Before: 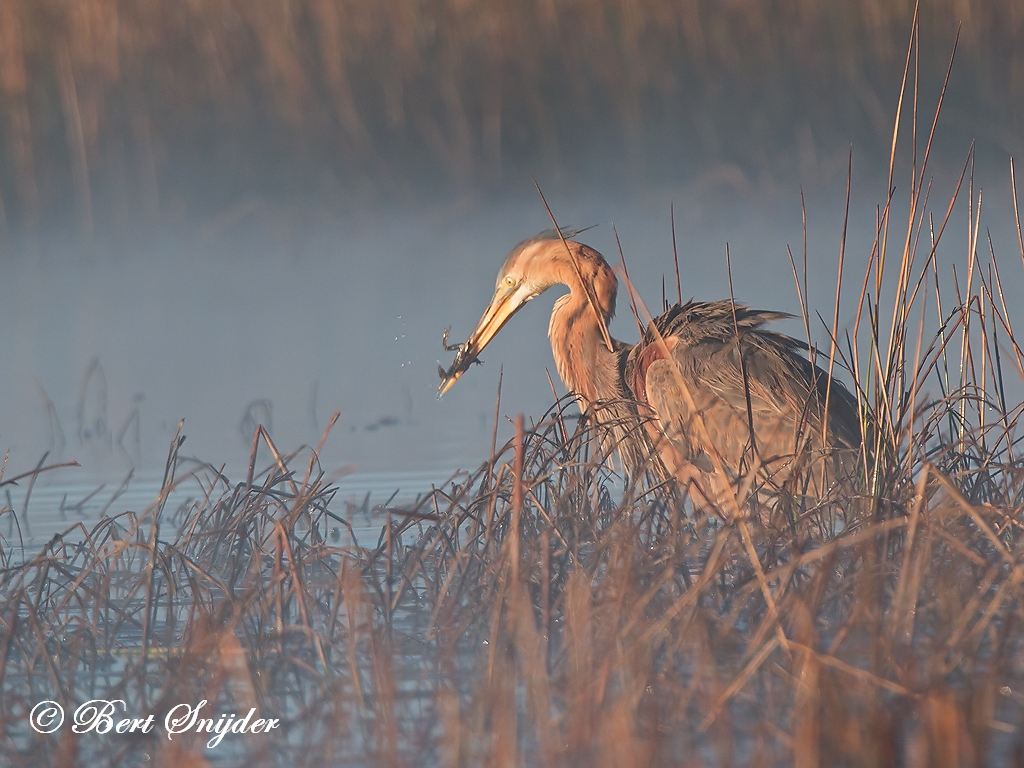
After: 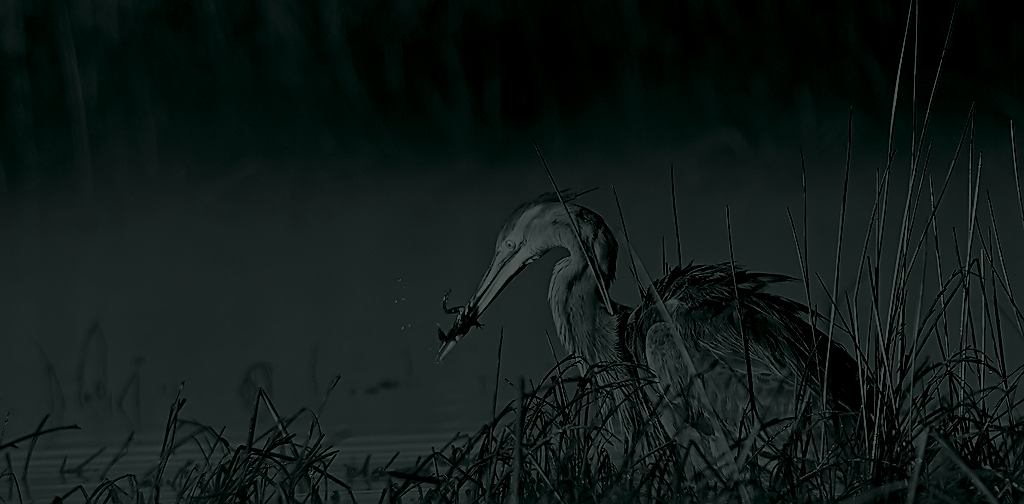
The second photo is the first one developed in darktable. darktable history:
base curve: curves: ch0 [(0, 0) (0.028, 0.03) (0.121, 0.232) (0.46, 0.748) (0.859, 0.968) (1, 1)], preserve colors none
velvia: on, module defaults
contrast brightness saturation: contrast -0.03, brightness -0.59, saturation -1
rgb levels: preserve colors max RGB
sharpen: on, module defaults
color balance rgb: shadows lift › hue 87.51°, highlights gain › chroma 1.62%, highlights gain › hue 55.1°, global offset › chroma 0.1%, global offset › hue 253.66°, linear chroma grading › global chroma 0.5%
crop and rotate: top 4.848%, bottom 29.503%
colorize: hue 90°, saturation 19%, lightness 1.59%, version 1
